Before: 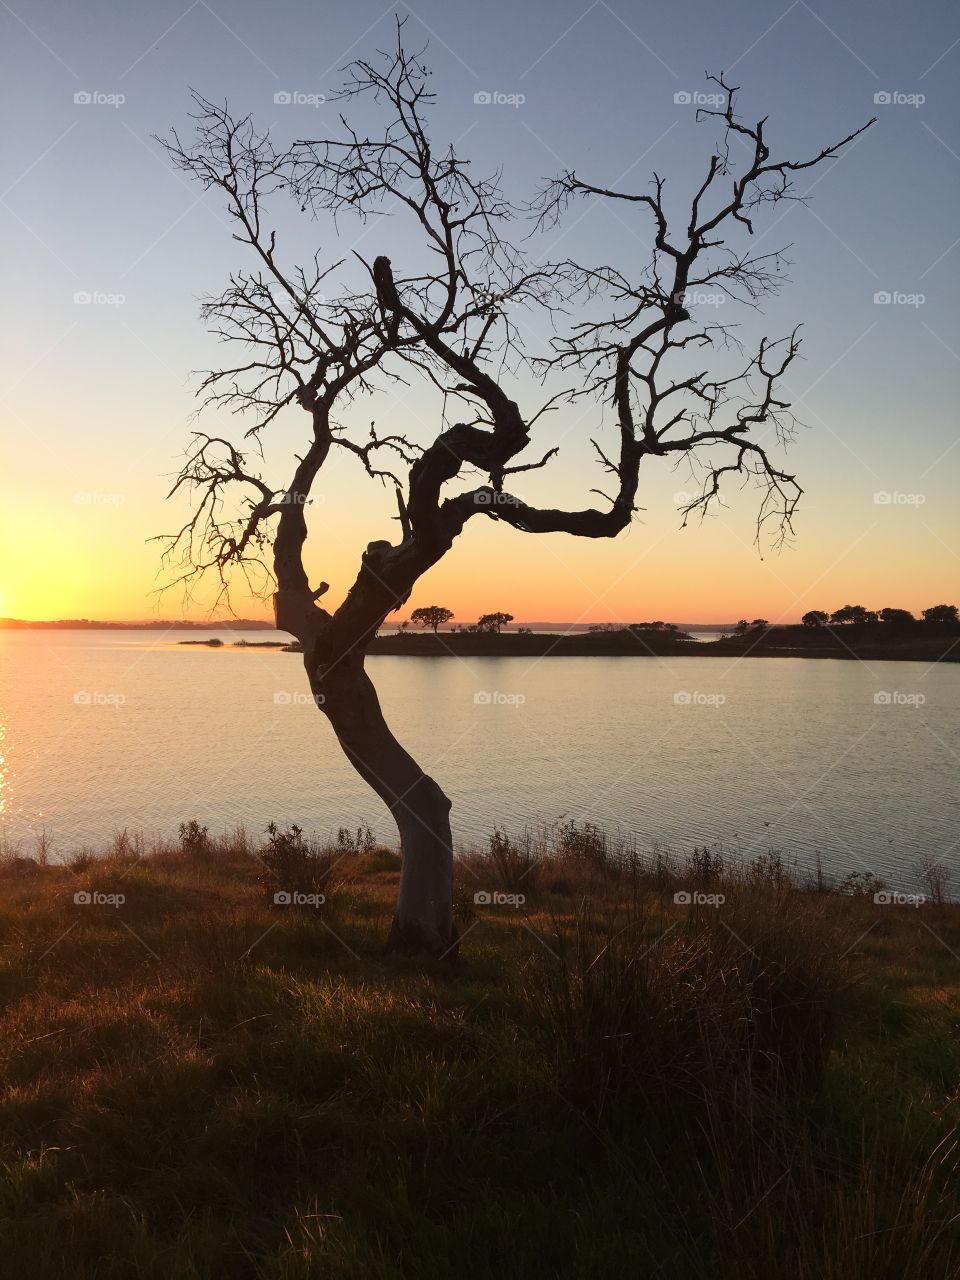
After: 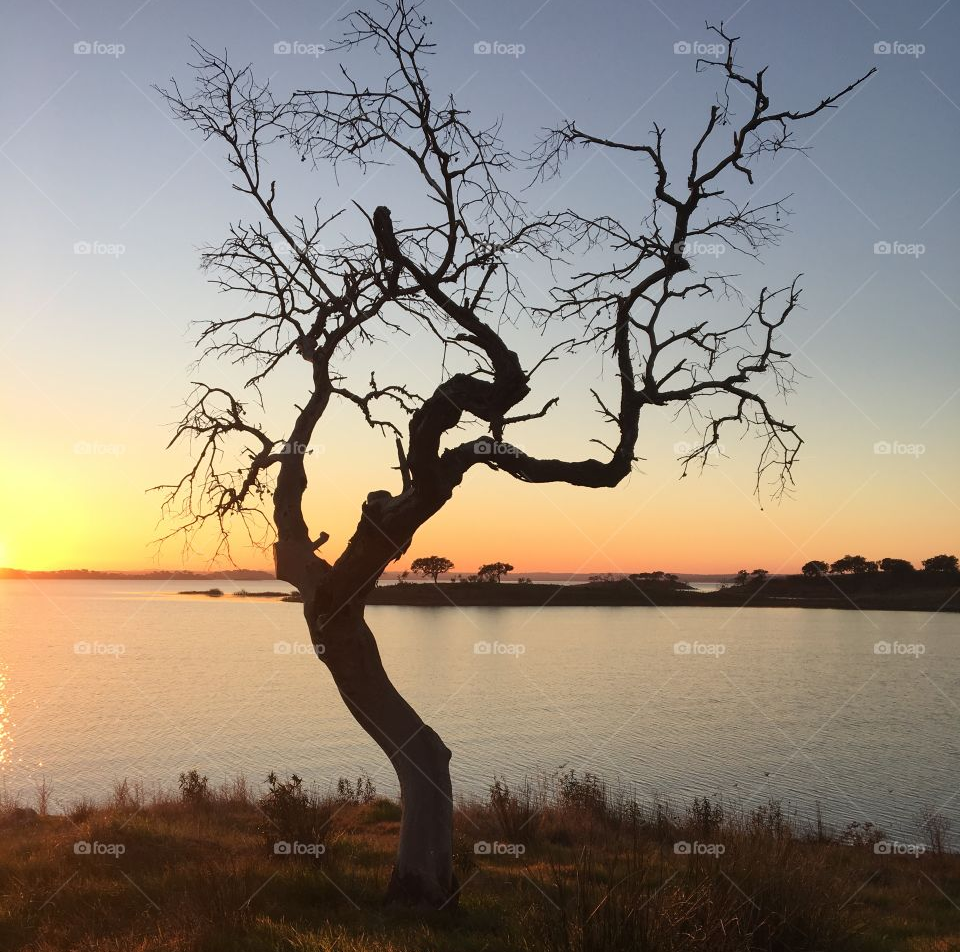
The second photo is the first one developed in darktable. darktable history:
crop: top 3.956%, bottom 21.613%
